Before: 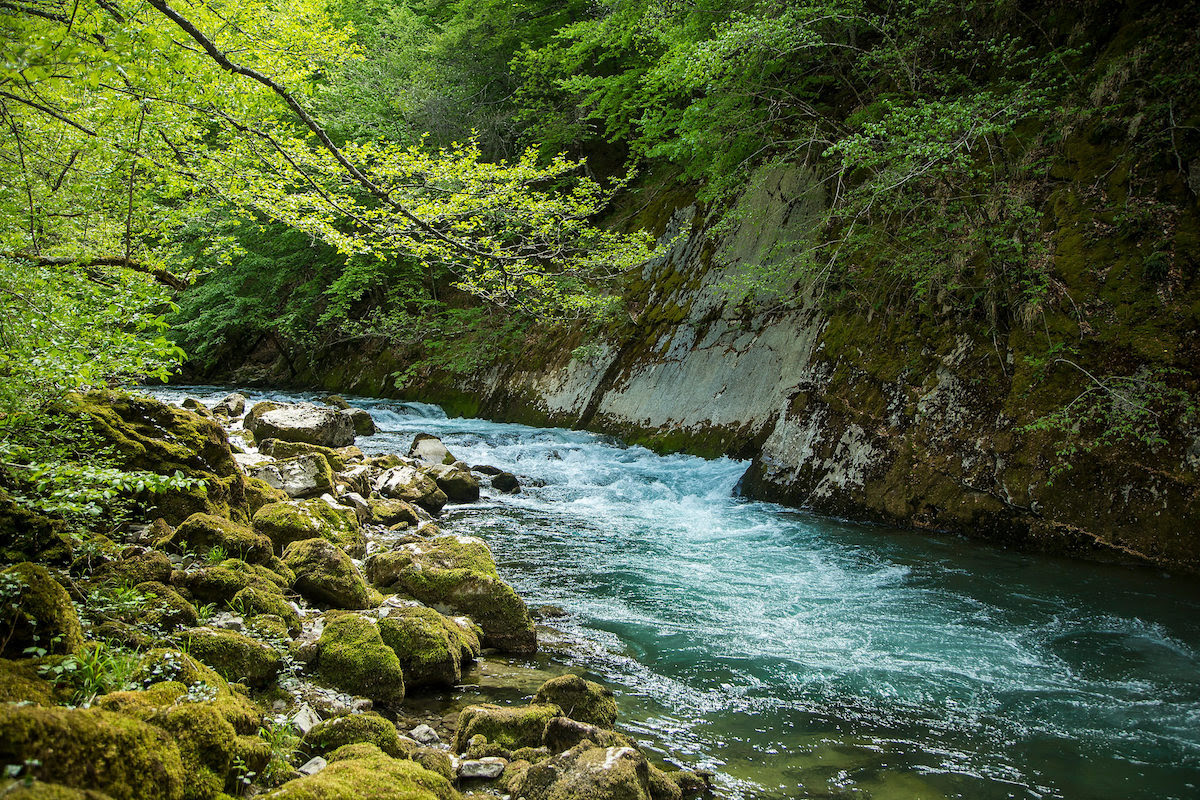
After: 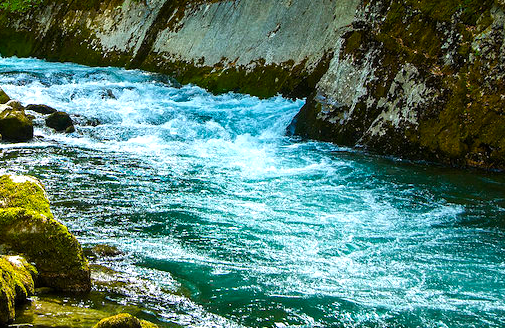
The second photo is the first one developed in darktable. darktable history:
white balance: red 1.004, blue 1.024
crop: left 37.221%, top 45.169%, right 20.63%, bottom 13.777%
color balance rgb: linear chroma grading › global chroma 9%, perceptual saturation grading › global saturation 36%, perceptual saturation grading › shadows 35%, perceptual brilliance grading › global brilliance 15%, perceptual brilliance grading › shadows -35%, global vibrance 15%
